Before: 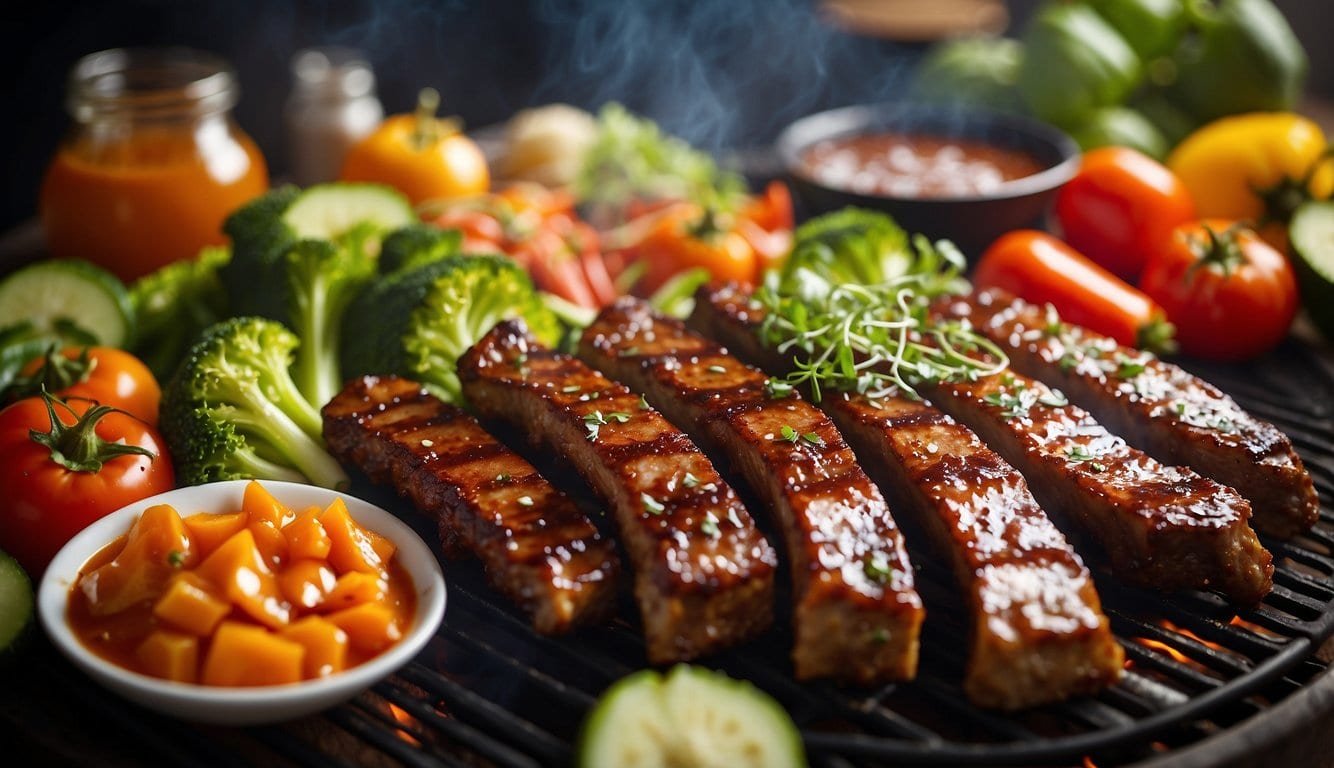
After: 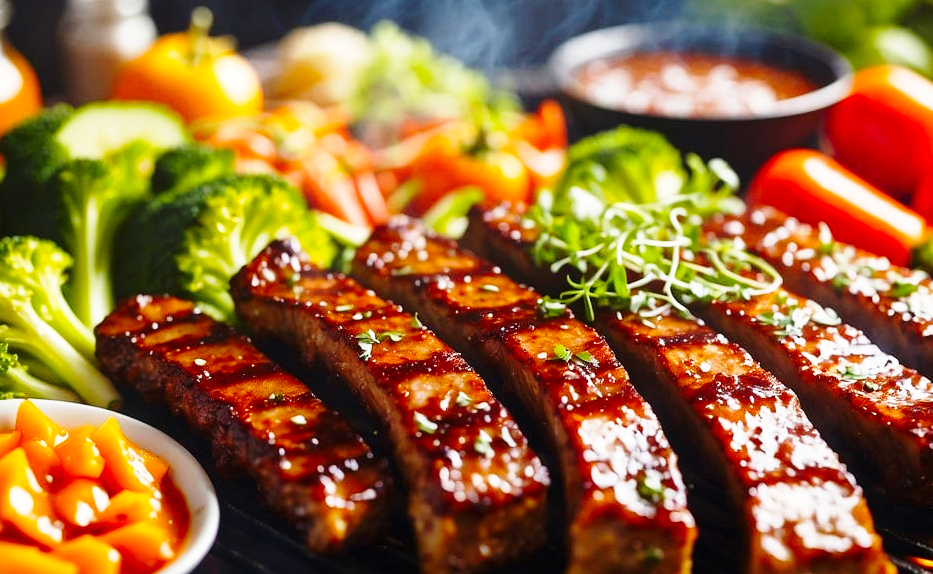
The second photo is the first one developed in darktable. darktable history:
tone equalizer: -7 EV 0.13 EV, smoothing diameter 25%, edges refinement/feathering 10, preserve details guided filter
crop and rotate: left 17.046%, top 10.659%, right 12.989%, bottom 14.553%
base curve: curves: ch0 [(0, 0) (0.028, 0.03) (0.121, 0.232) (0.46, 0.748) (0.859, 0.968) (1, 1)], preserve colors none
white balance: red 1, blue 1
color balance: output saturation 110%
